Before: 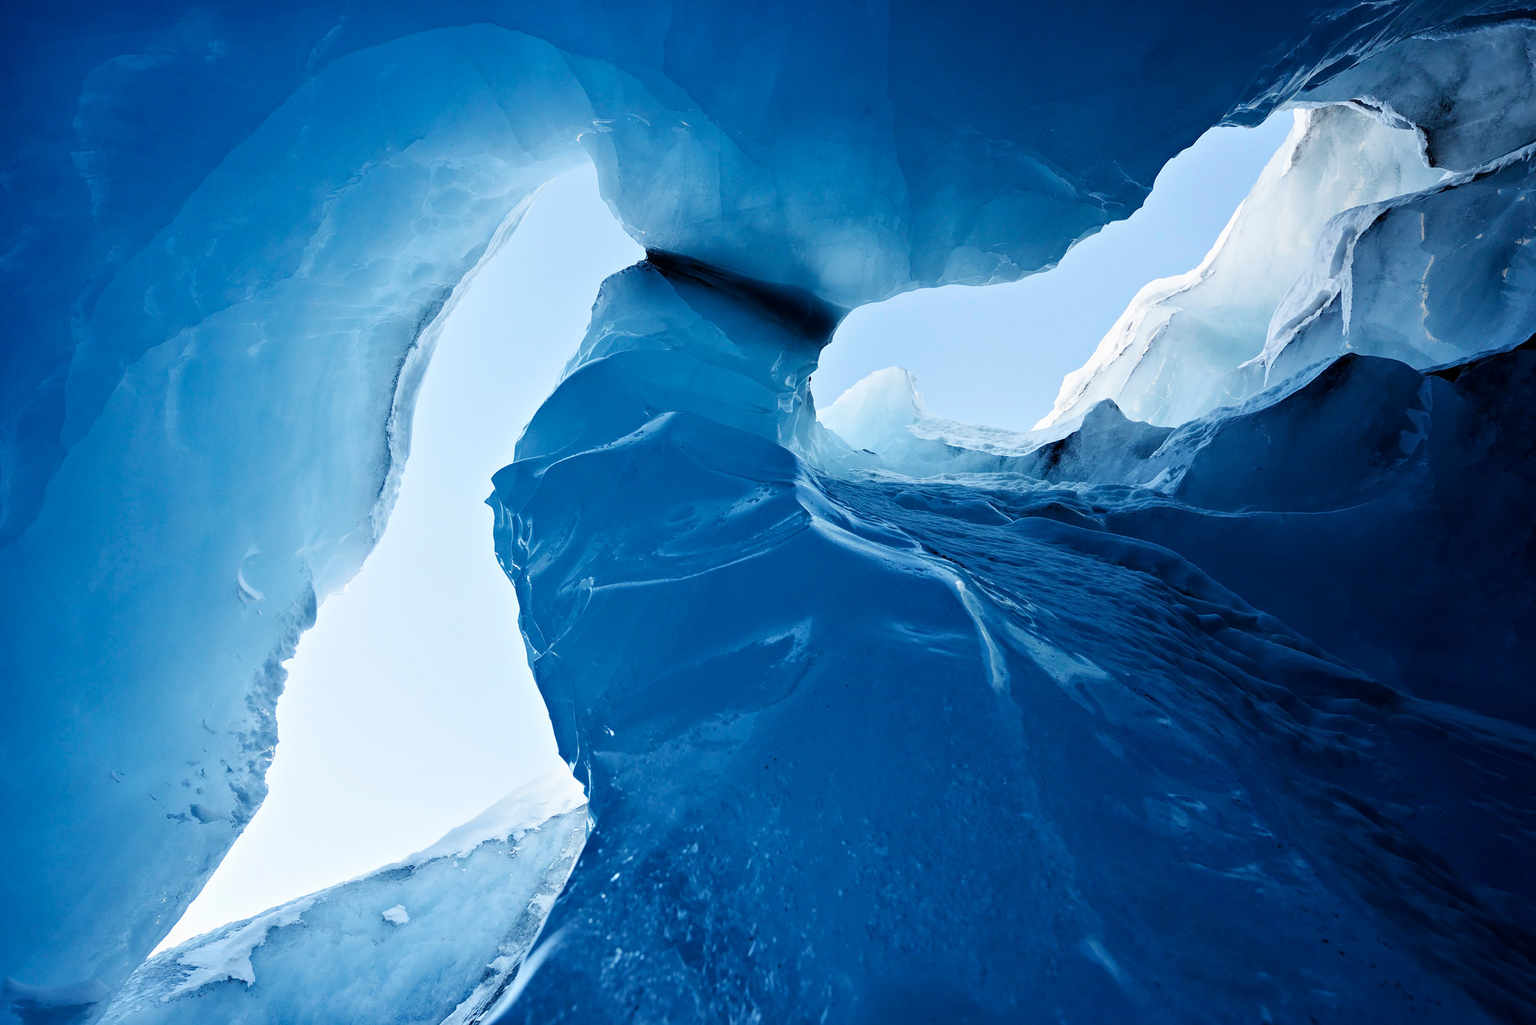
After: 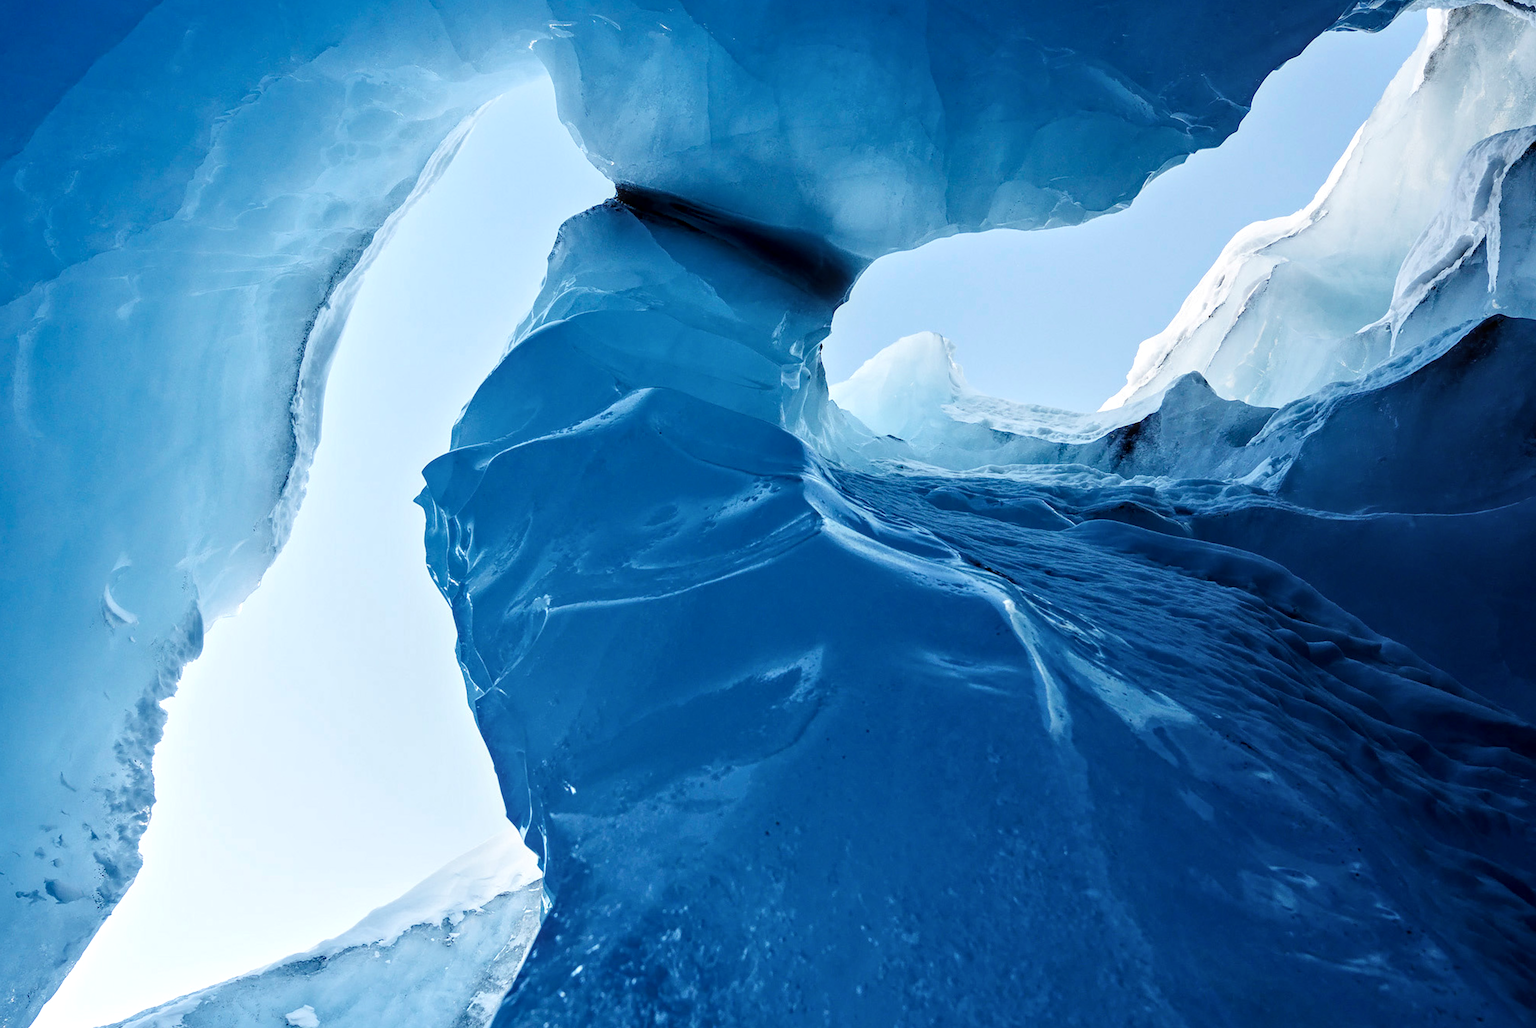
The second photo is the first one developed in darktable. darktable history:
crop and rotate: left 10.078%, top 9.981%, right 10.051%, bottom 9.916%
local contrast: on, module defaults
